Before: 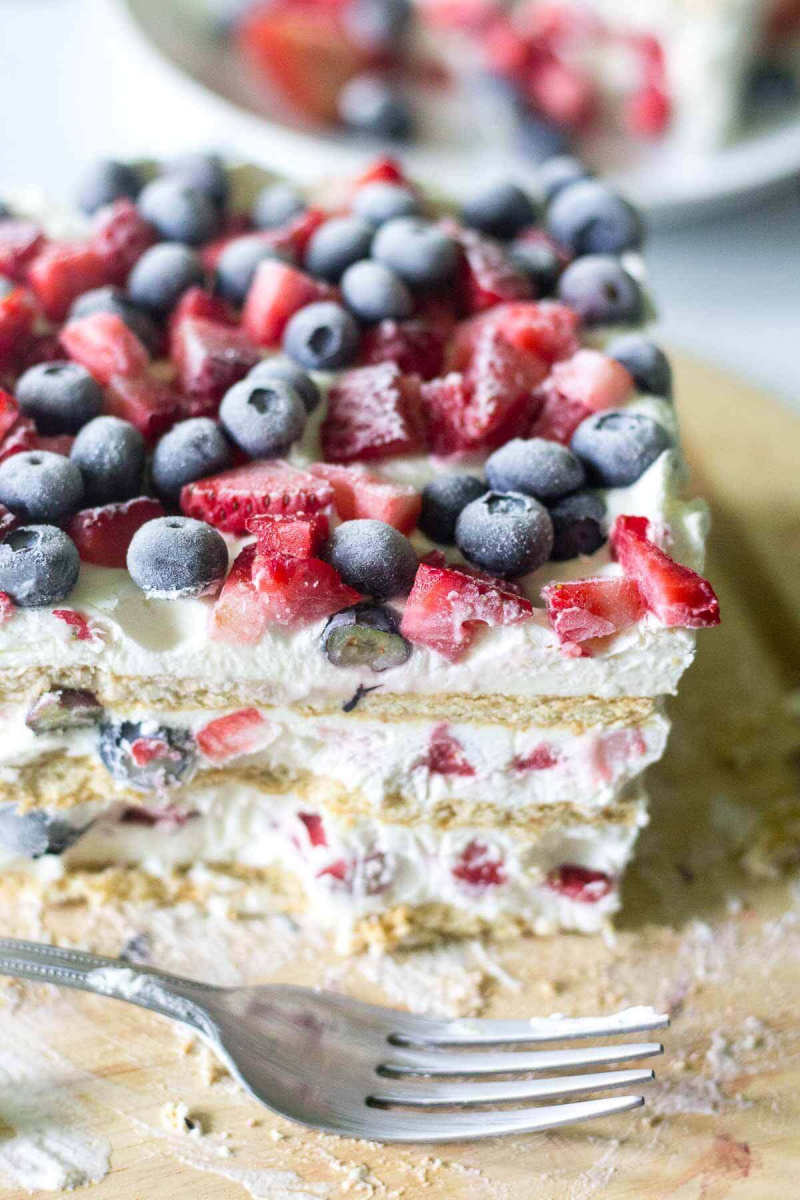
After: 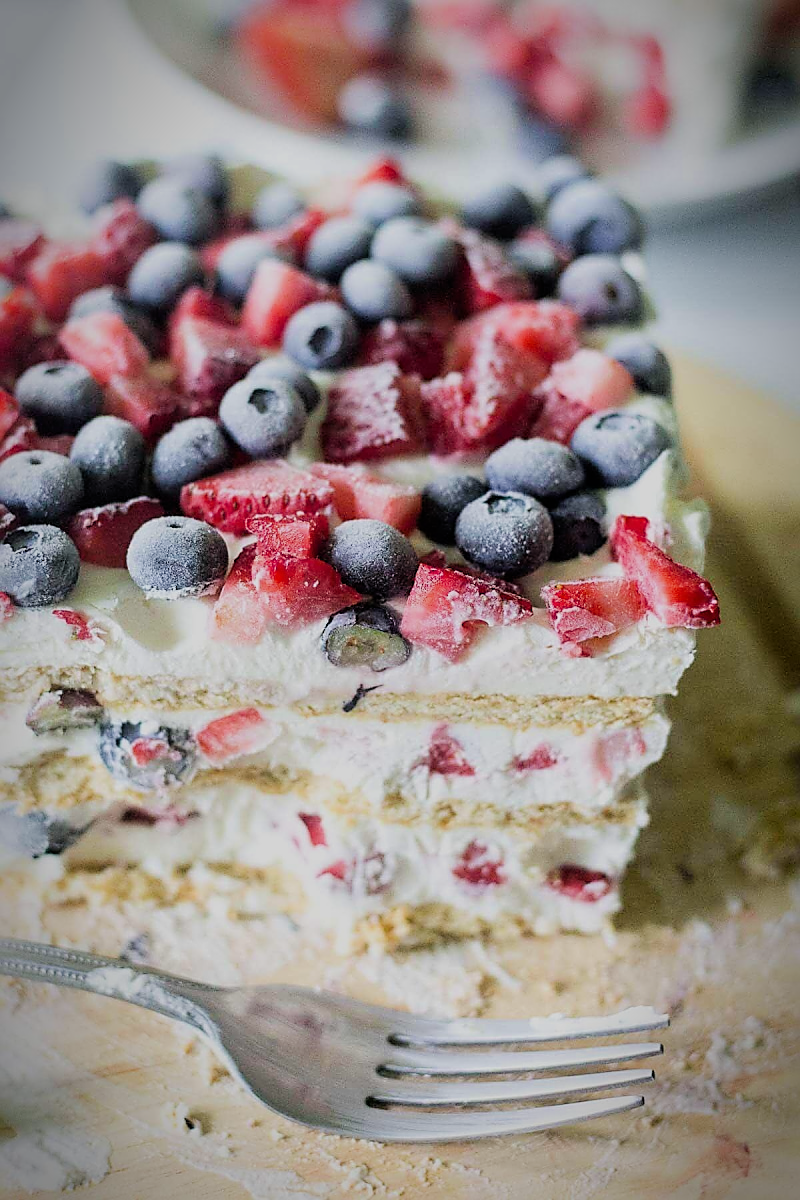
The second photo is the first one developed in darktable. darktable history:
sharpen: radius 1.404, amount 1.232, threshold 0.827
vignetting: brightness -0.632, saturation -0.012, automatic ratio true, unbound false
filmic rgb: black relative exposure -7.65 EV, white relative exposure 4.56 EV, hardness 3.61
